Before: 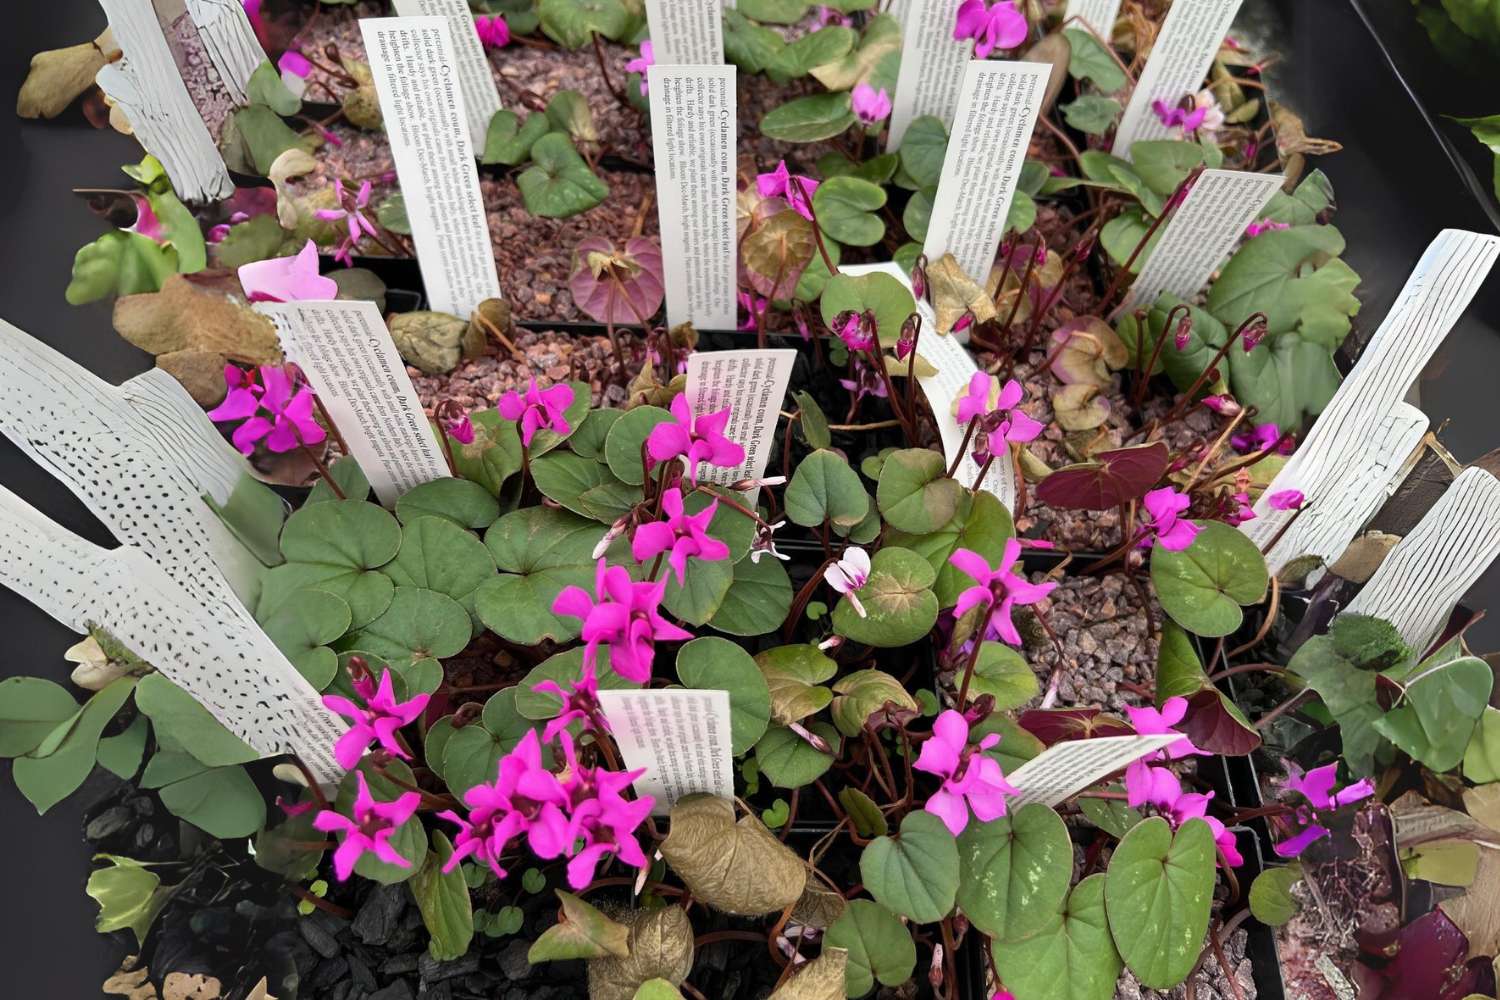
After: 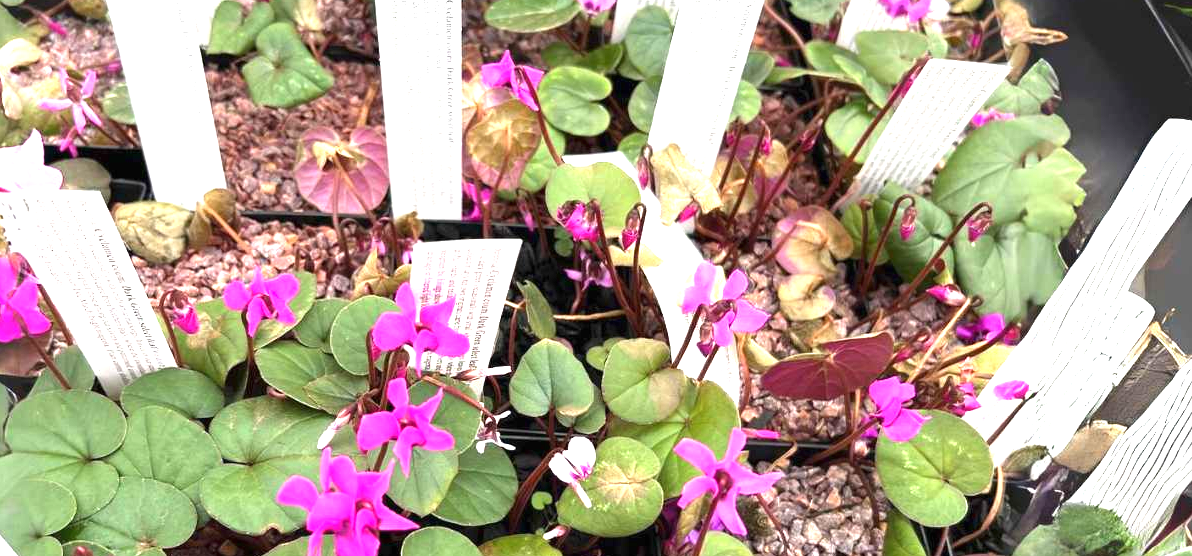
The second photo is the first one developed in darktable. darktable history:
crop: left 18.38%, top 11.092%, right 2.134%, bottom 33.217%
exposure: black level correction 0, exposure 1.45 EV, compensate exposure bias true, compensate highlight preservation false
